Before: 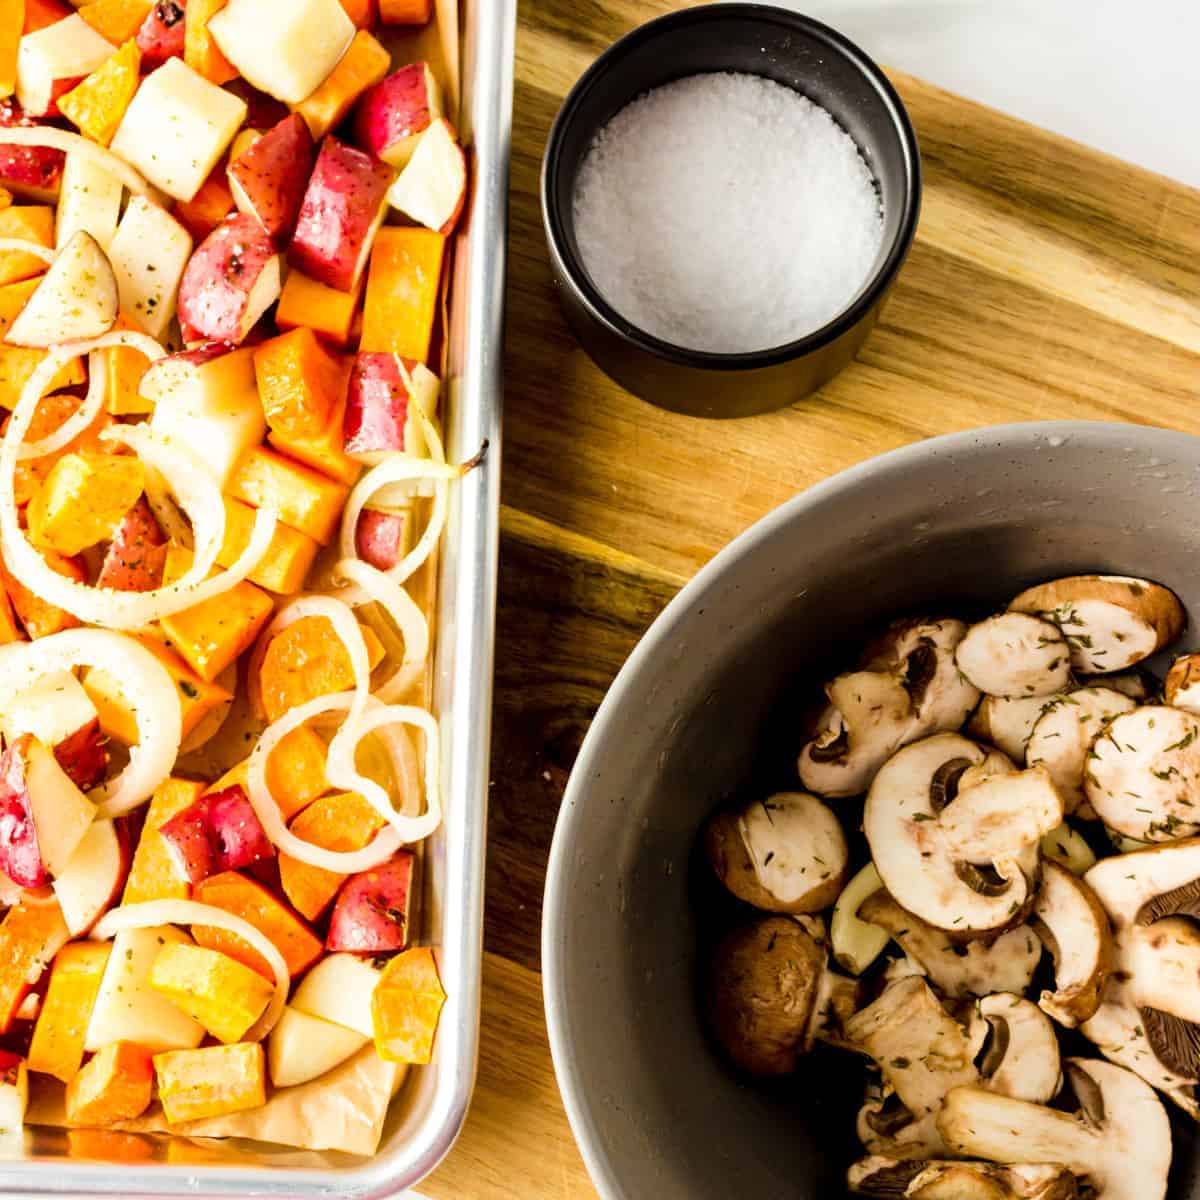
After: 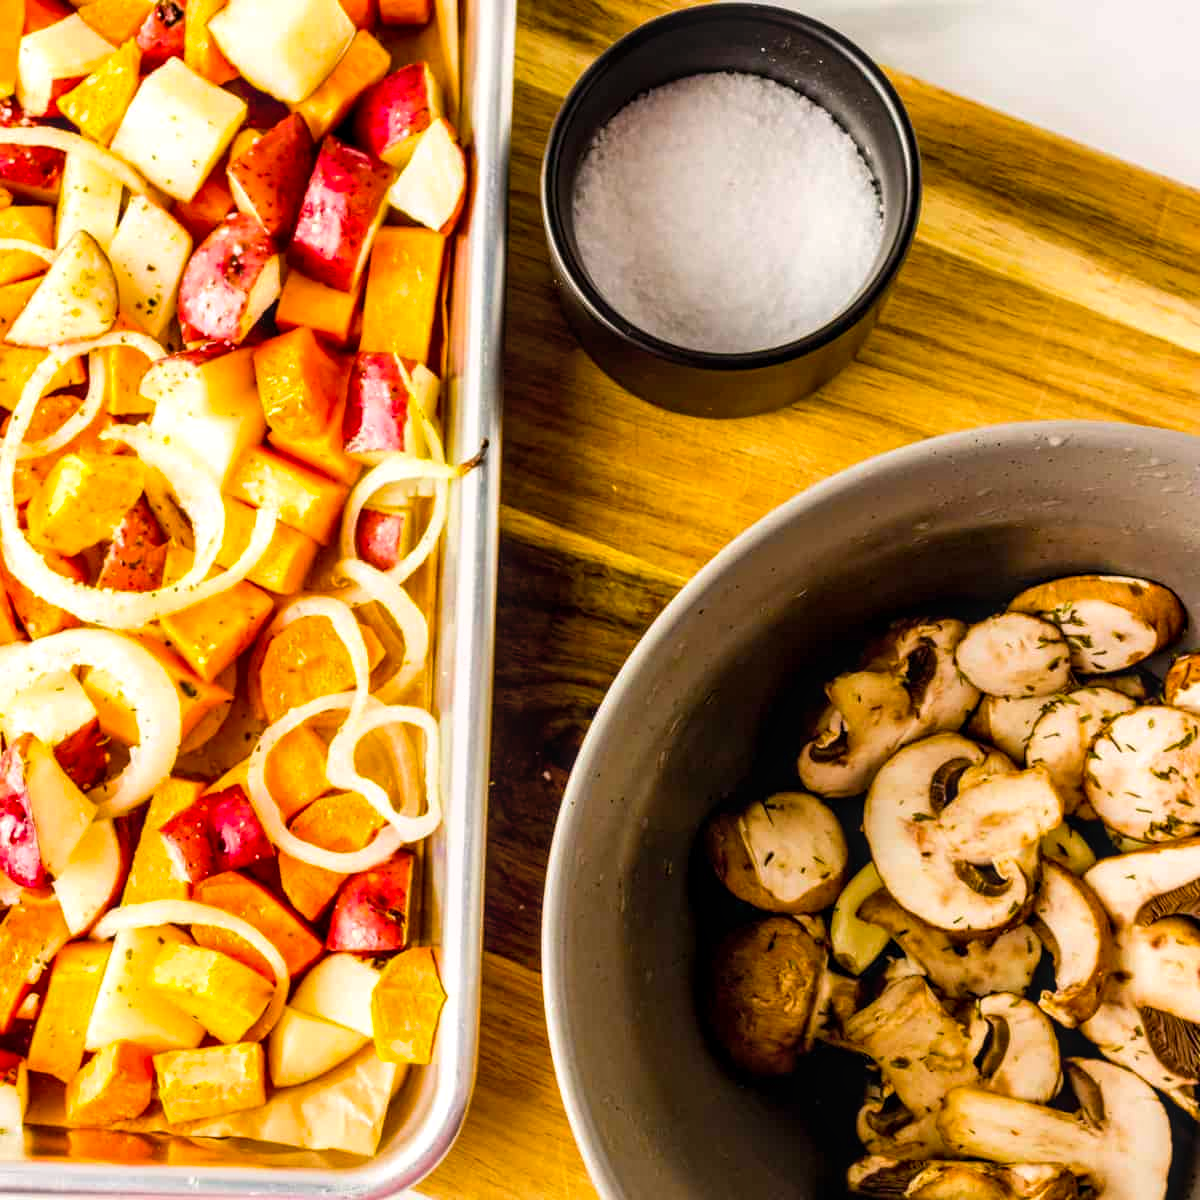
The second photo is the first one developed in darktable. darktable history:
white balance: red 1.045, blue 0.932
color balance rgb: perceptual saturation grading › global saturation 30%, global vibrance 20%
color calibration: illuminant as shot in camera, x 0.358, y 0.373, temperature 4628.91 K
local contrast: on, module defaults
